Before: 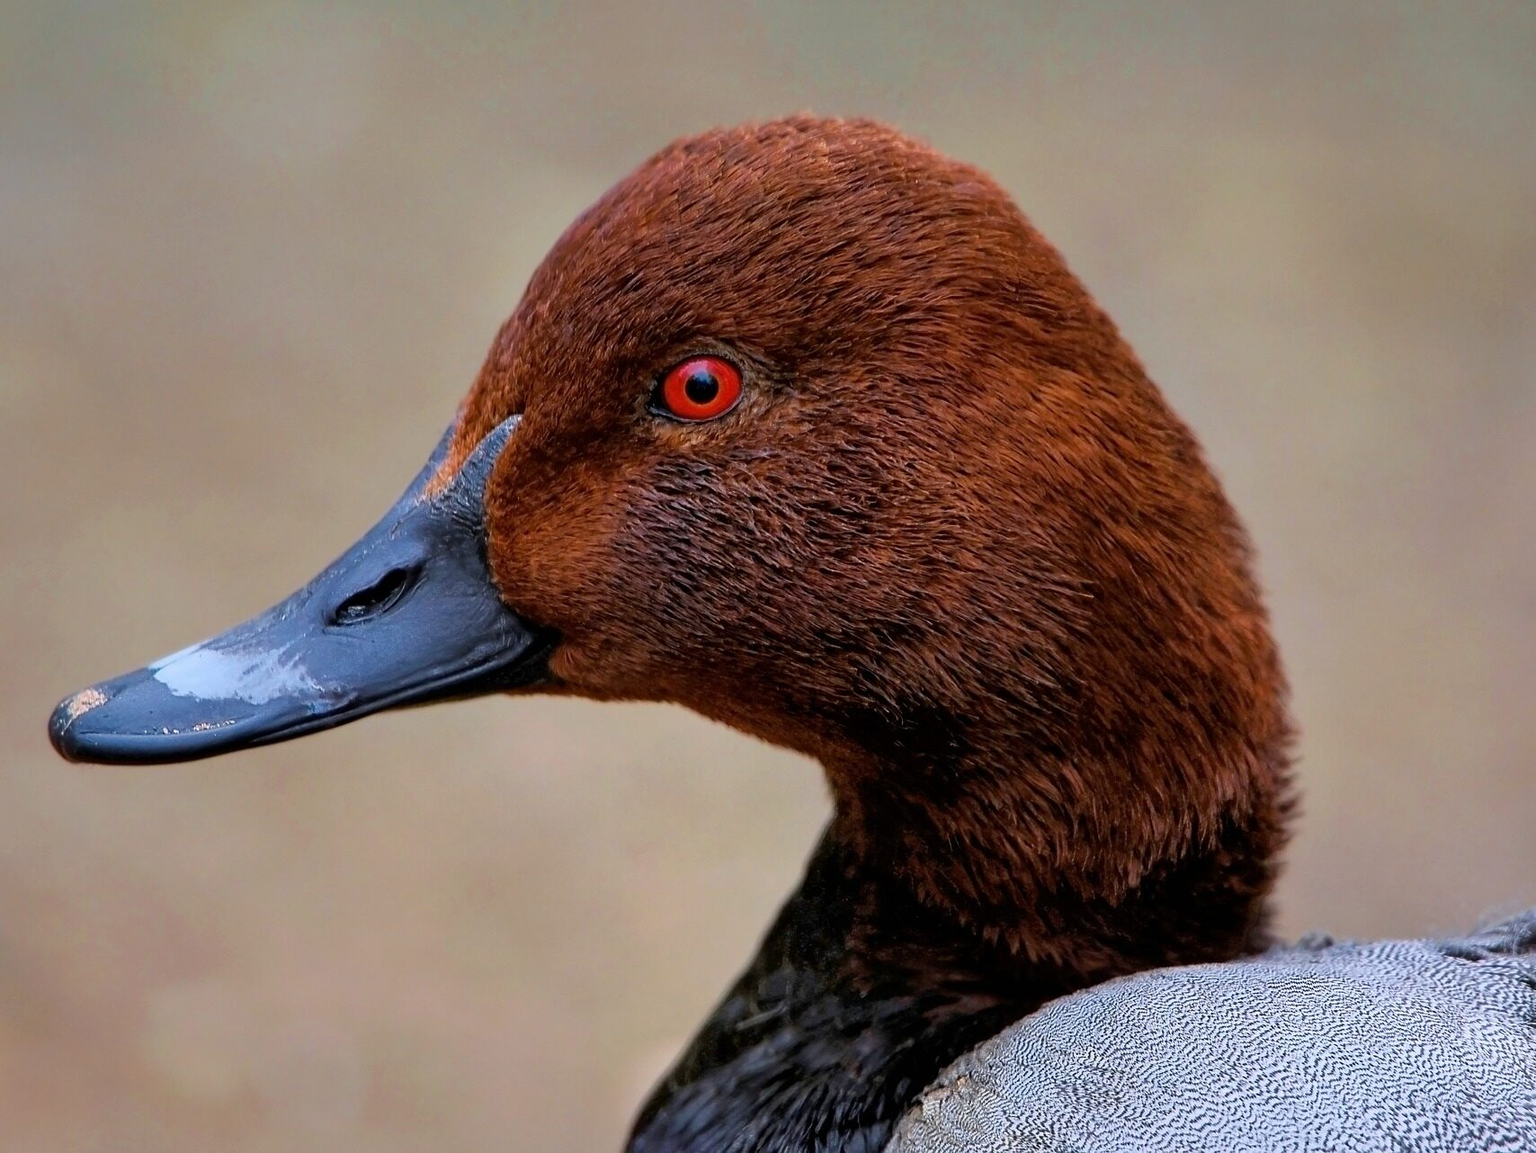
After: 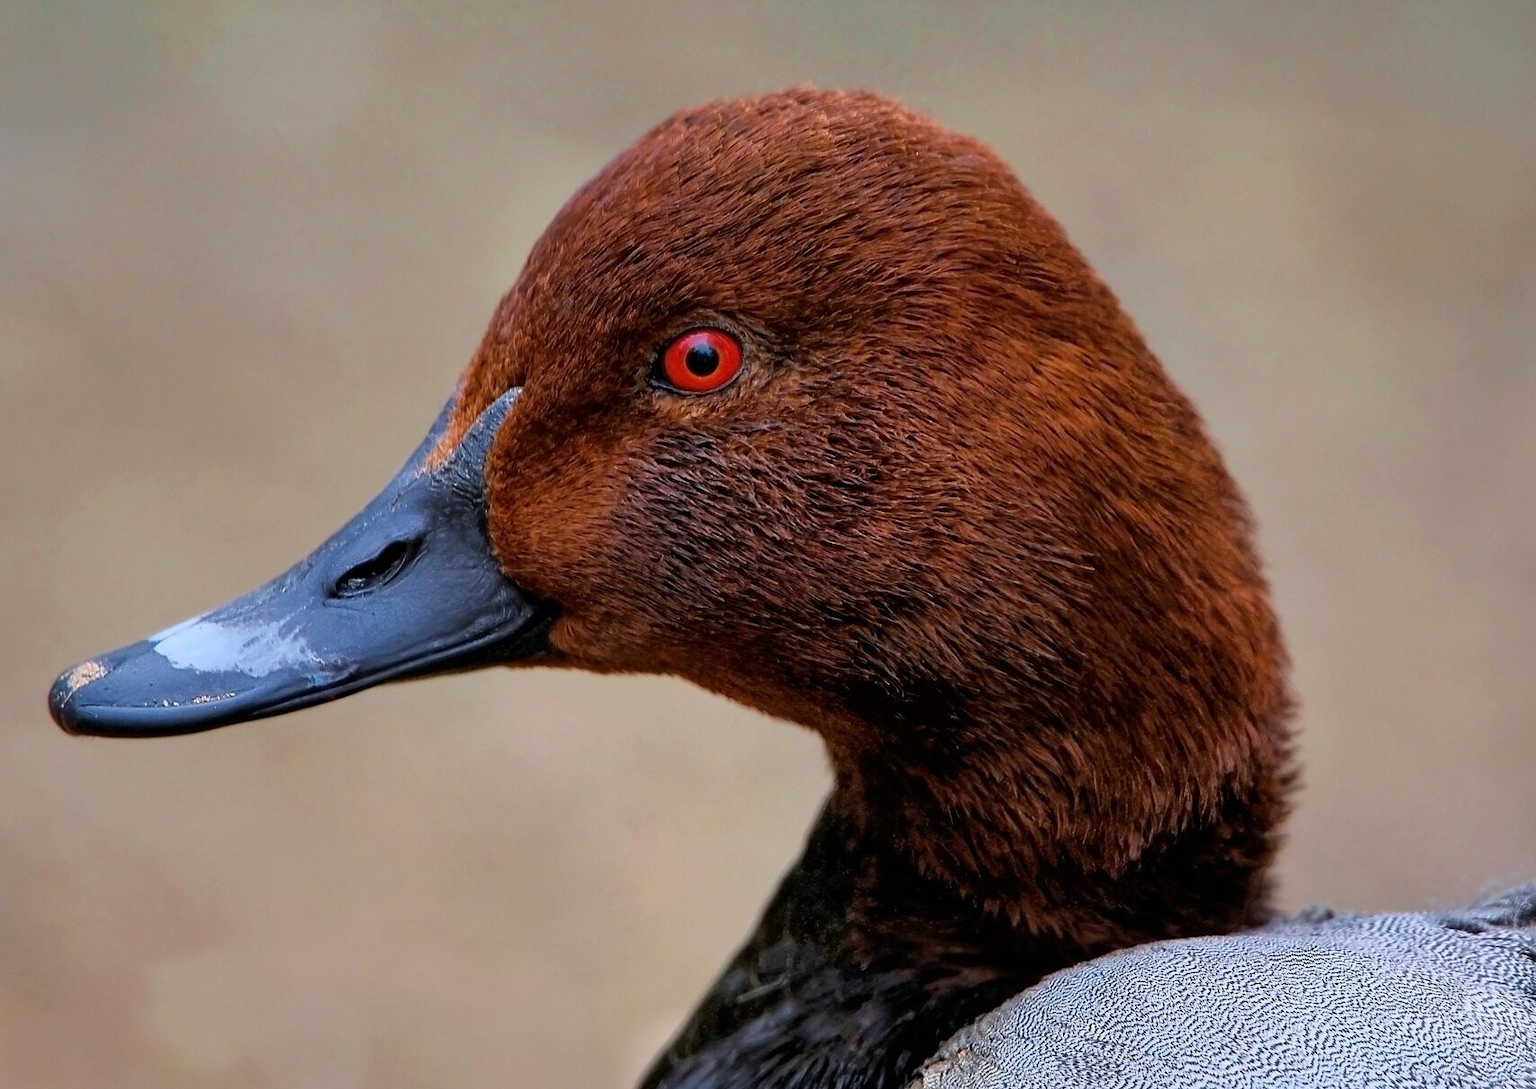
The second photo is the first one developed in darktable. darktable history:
tone equalizer: on, module defaults
crop and rotate: top 2.479%, bottom 3.018%
